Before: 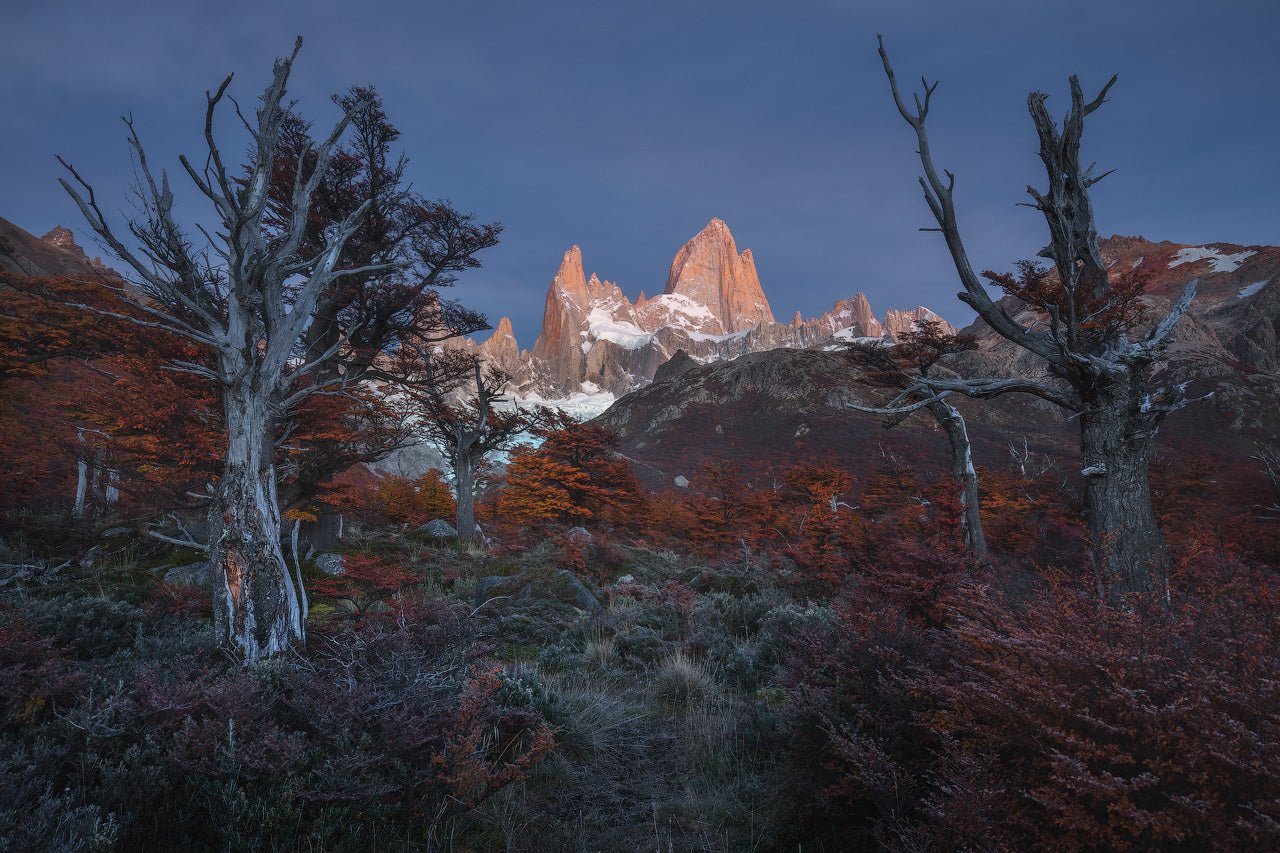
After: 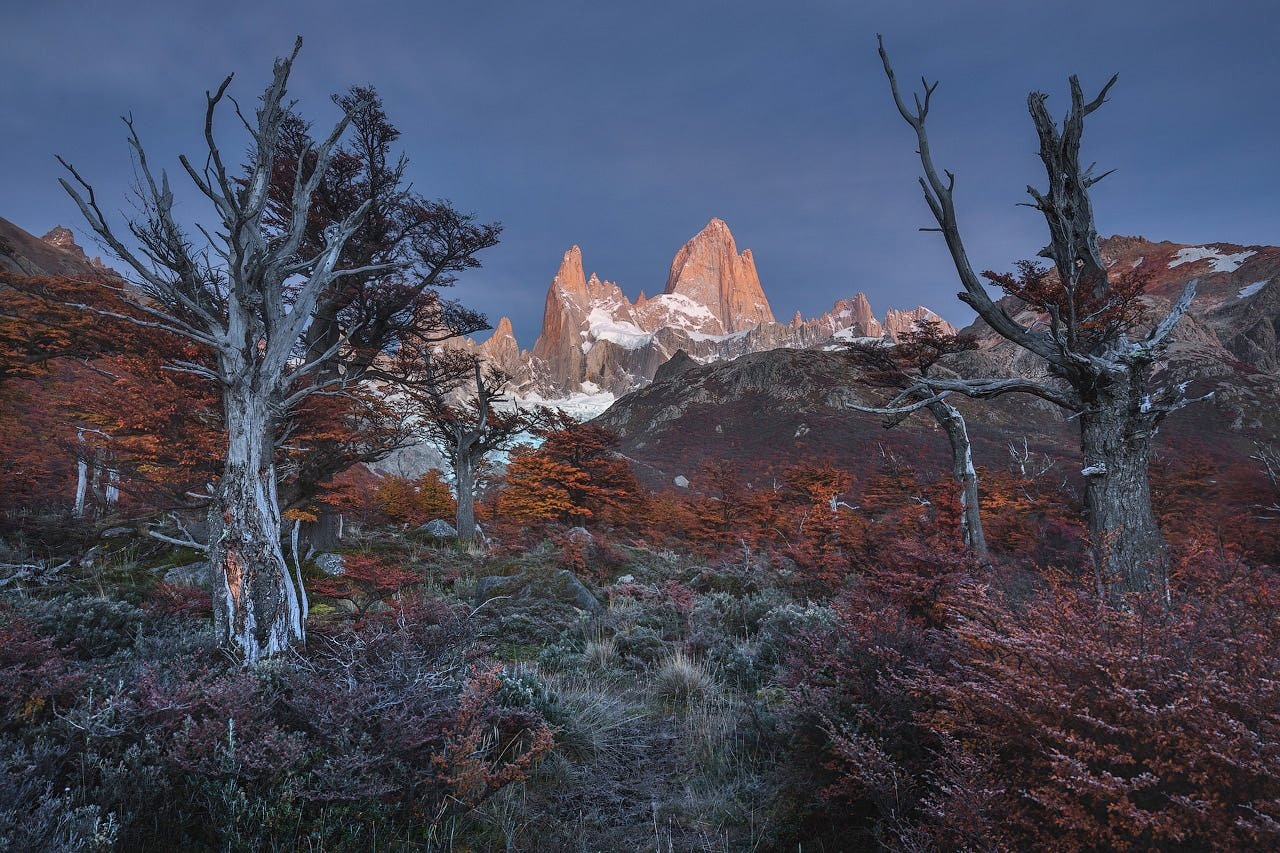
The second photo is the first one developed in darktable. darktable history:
shadows and highlights: highlights color adjustment 45.36%, soften with gaussian
sharpen: amount 0.212
